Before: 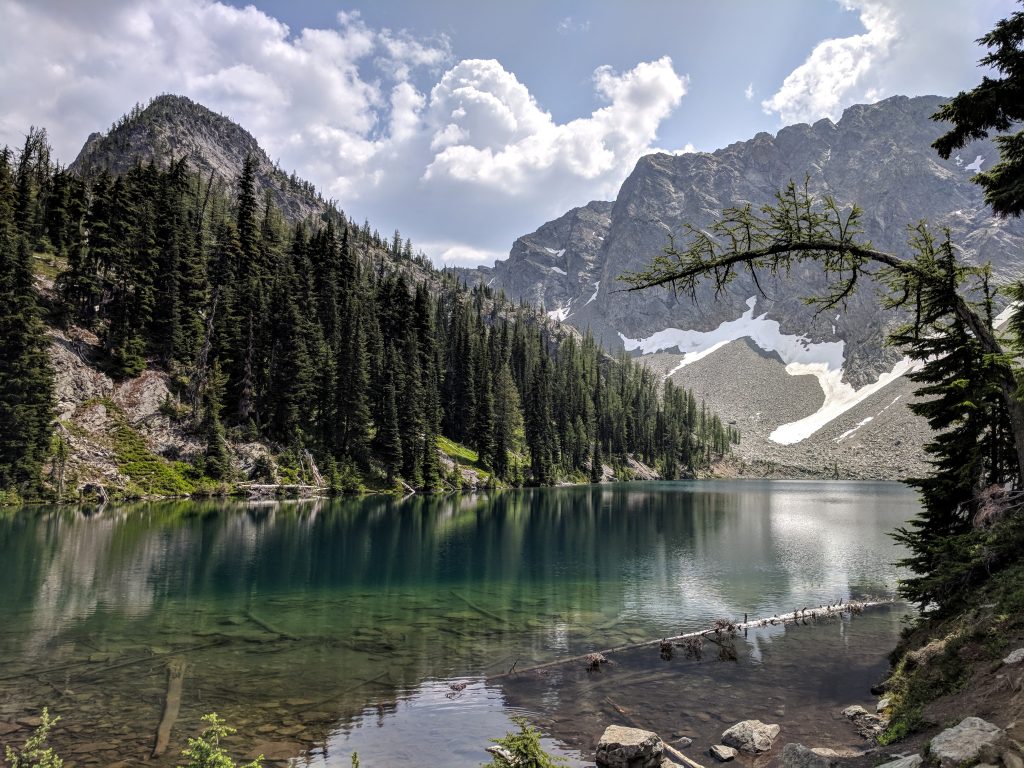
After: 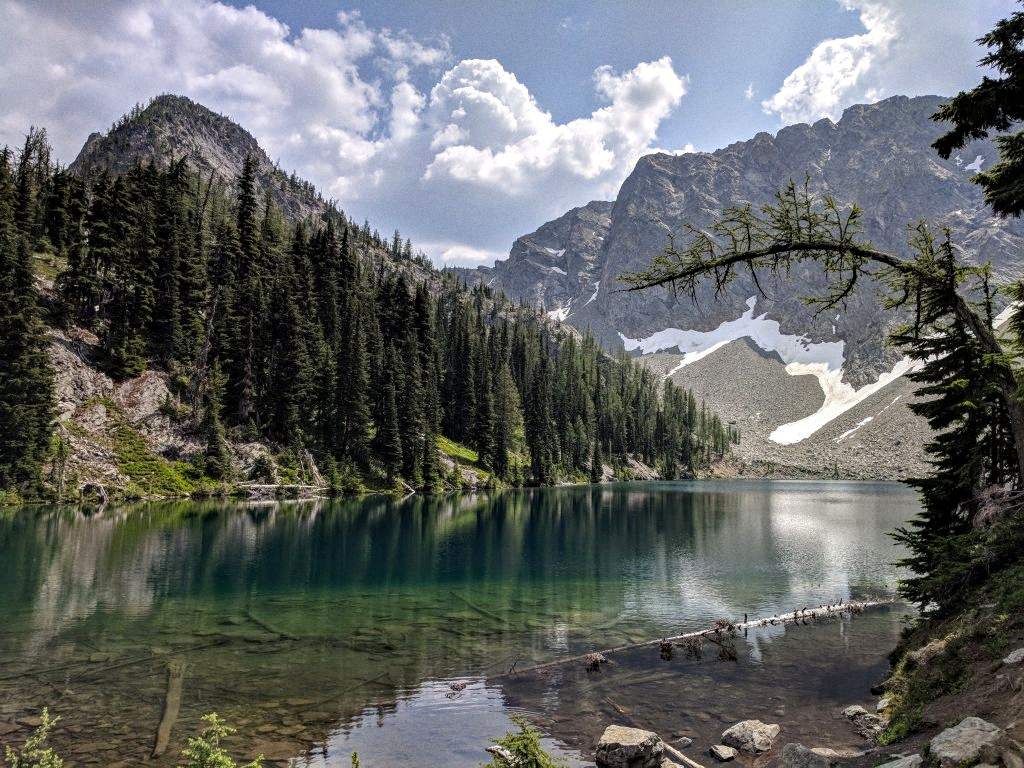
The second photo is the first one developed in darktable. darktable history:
haze removal: compatibility mode true, adaptive false
grain: coarseness 7.08 ISO, strength 21.67%, mid-tones bias 59.58%
